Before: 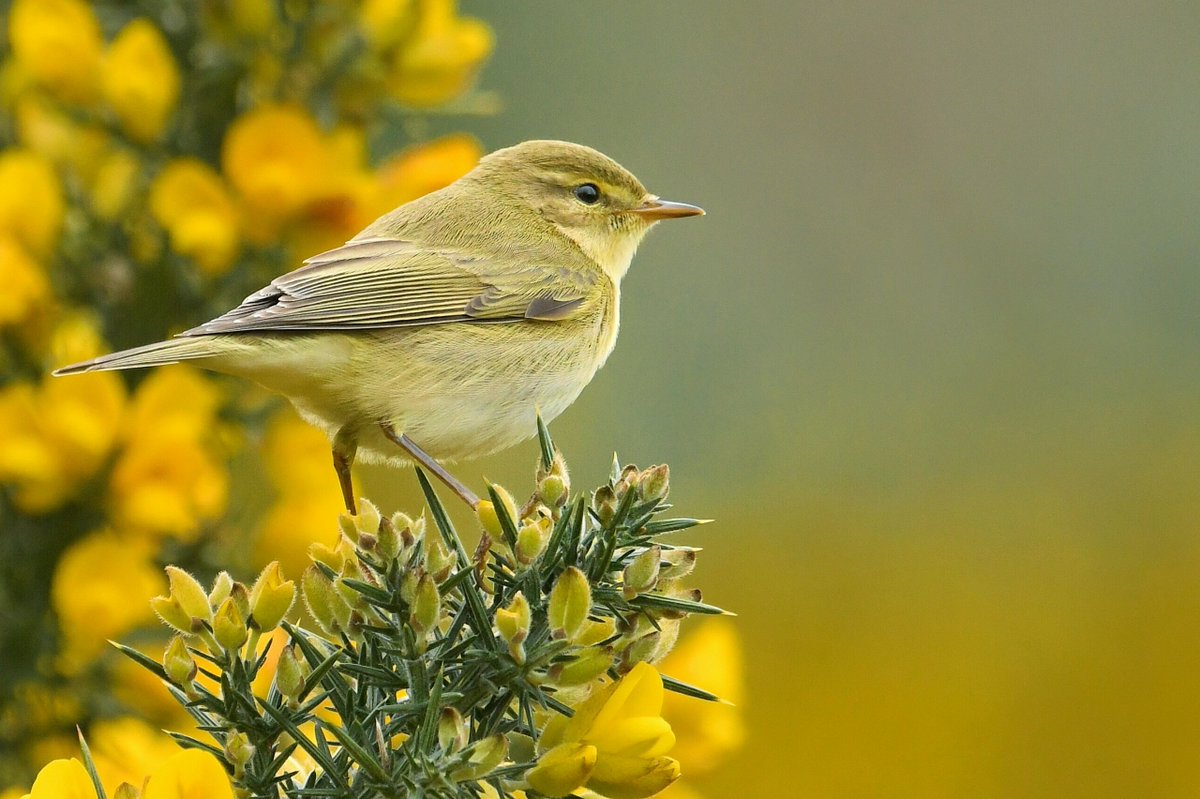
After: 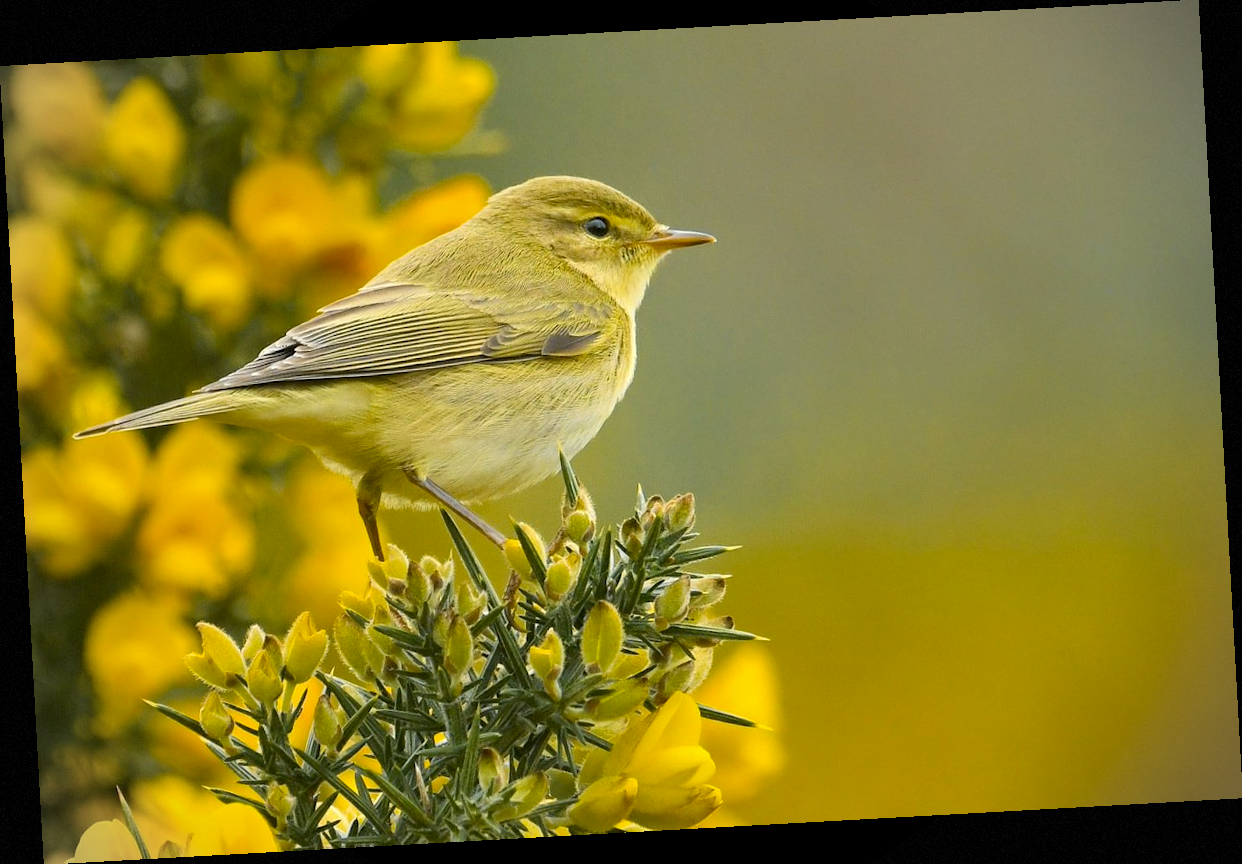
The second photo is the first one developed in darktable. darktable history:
color contrast: green-magenta contrast 0.85, blue-yellow contrast 1.25, unbound 0
vignetting: dithering 8-bit output, unbound false
rotate and perspective: rotation -3.18°, automatic cropping off
